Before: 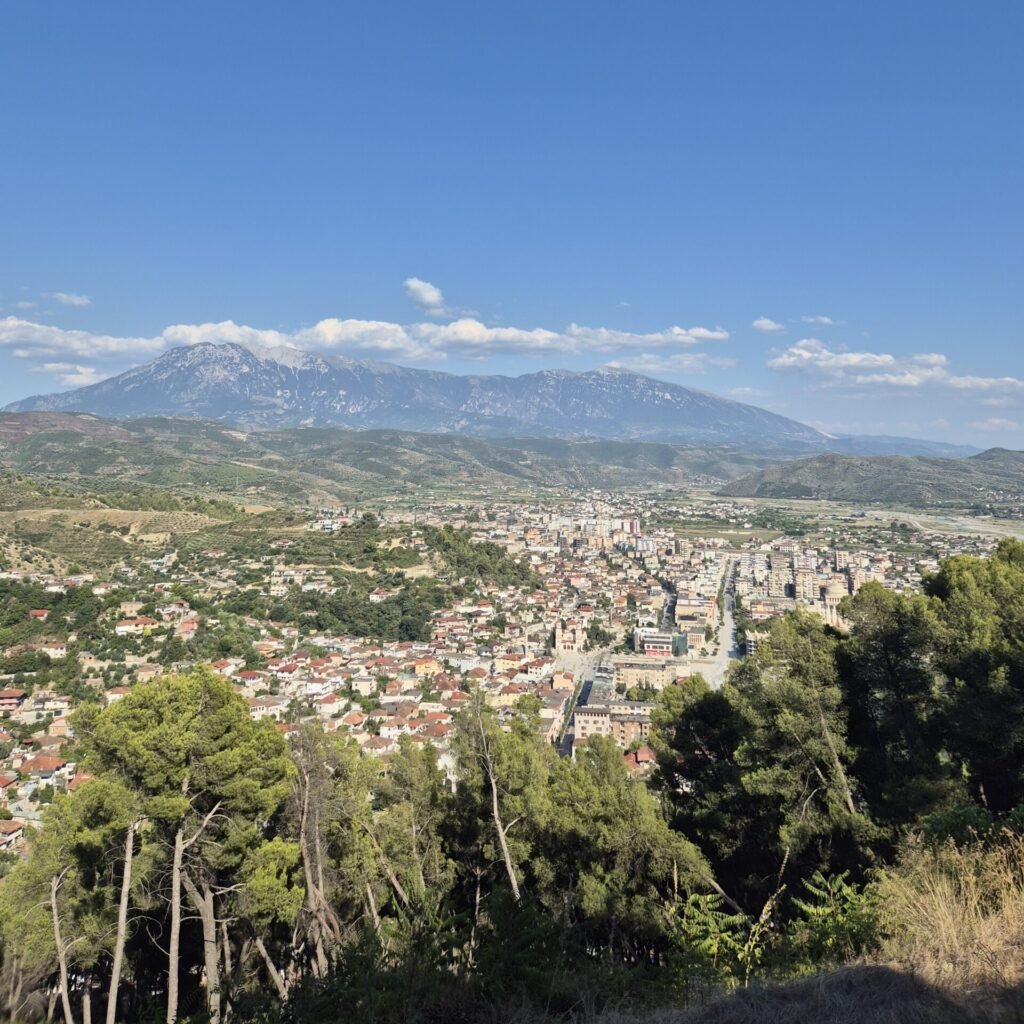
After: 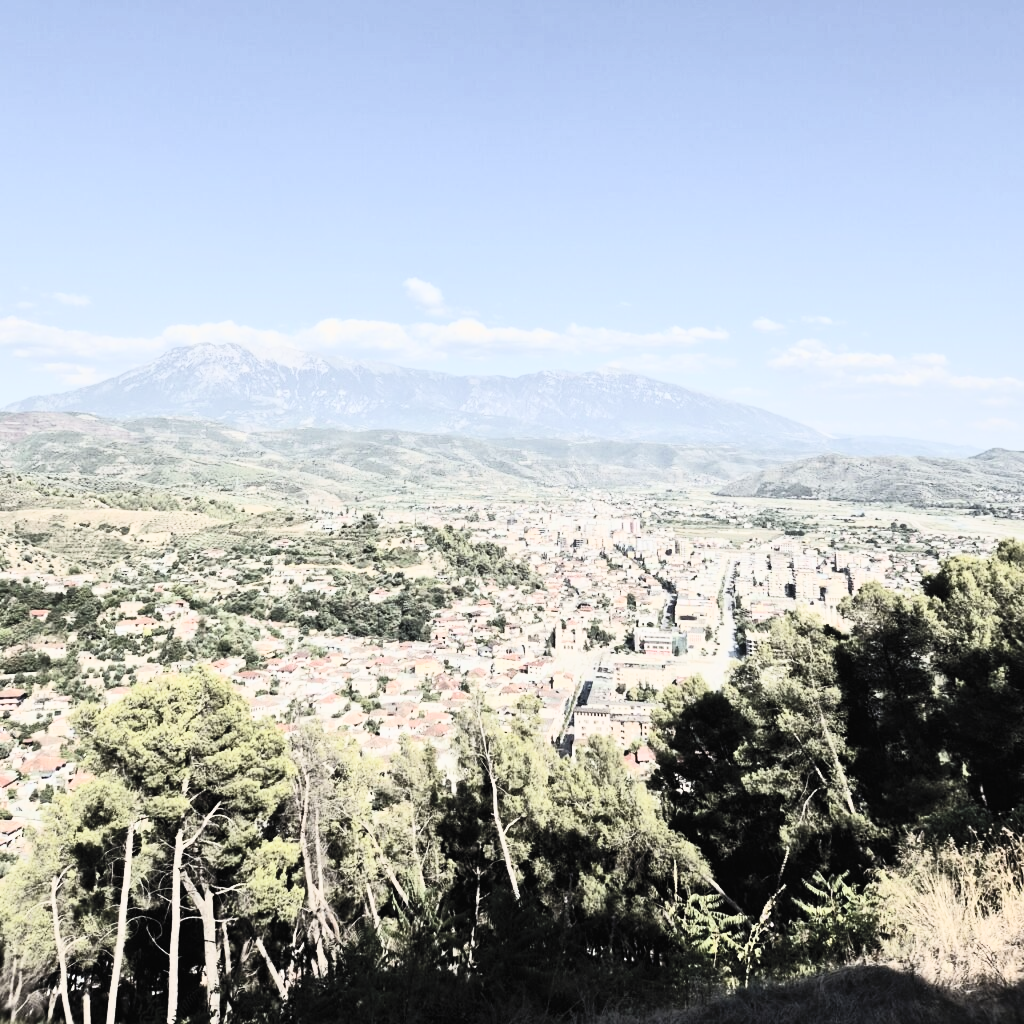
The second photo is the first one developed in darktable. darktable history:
tone equalizer: -8 EV -0.417 EV, -7 EV -0.389 EV, -6 EV -0.333 EV, -5 EV -0.222 EV, -3 EV 0.222 EV, -2 EV 0.333 EV, -1 EV 0.389 EV, +0 EV 0.417 EV, edges refinement/feathering 500, mask exposure compensation -1.57 EV, preserve details no
contrast brightness saturation: contrast 0.57, brightness 0.57, saturation -0.34
filmic rgb: black relative exposure -7.15 EV, white relative exposure 5.36 EV, hardness 3.02
